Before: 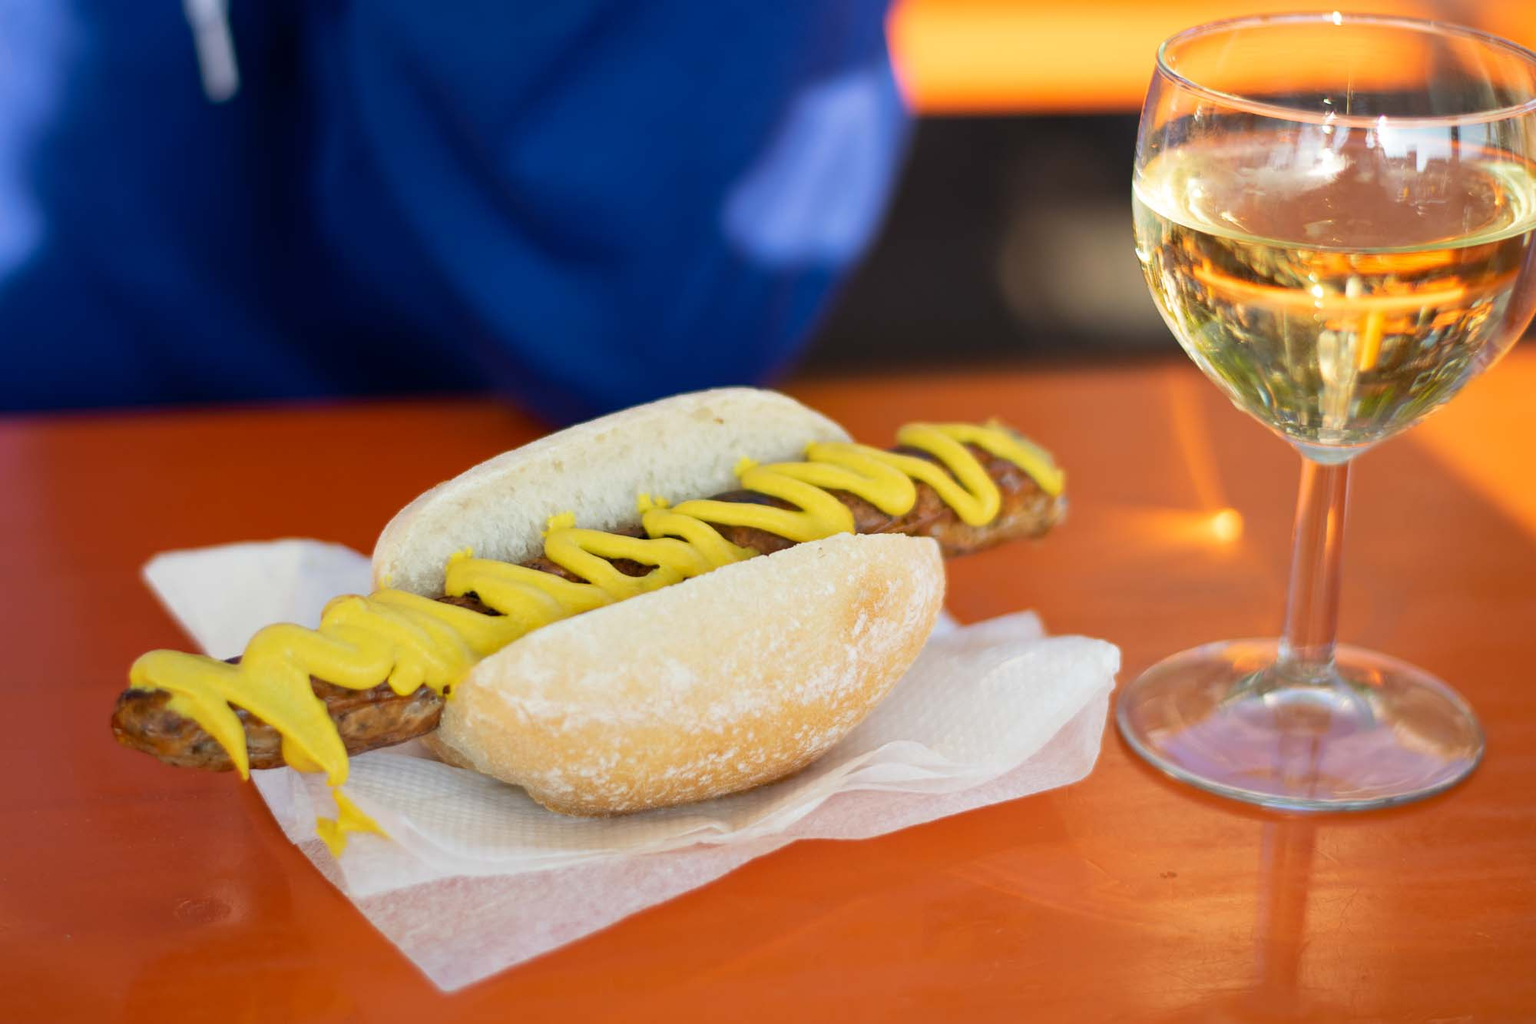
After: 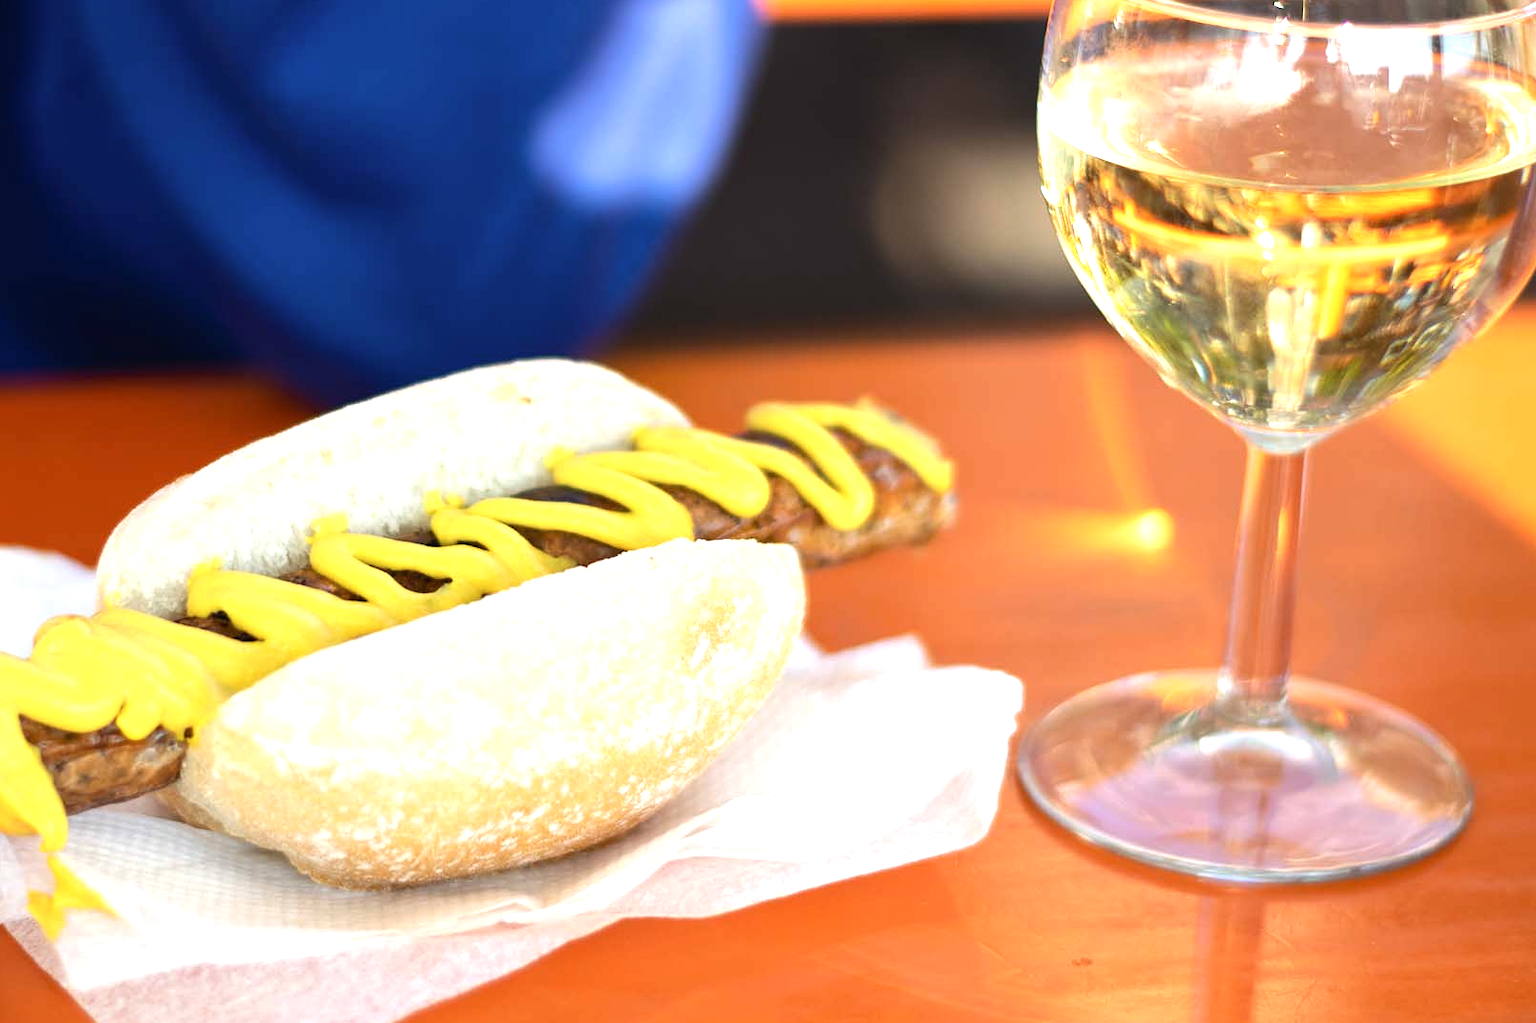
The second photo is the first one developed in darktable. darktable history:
tone equalizer: -8 EV -0.417 EV, -7 EV -0.389 EV, -6 EV -0.333 EV, -5 EV -0.222 EV, -3 EV 0.222 EV, -2 EV 0.333 EV, -1 EV 0.389 EV, +0 EV 0.417 EV, edges refinement/feathering 500, mask exposure compensation -1.57 EV, preserve details no
exposure: black level correction 0.001, exposure 0.675 EV, compensate highlight preservation false
contrast brightness saturation: contrast -0.08, brightness -0.04, saturation -0.11
crop: left 19.159%, top 9.58%, bottom 9.58%
